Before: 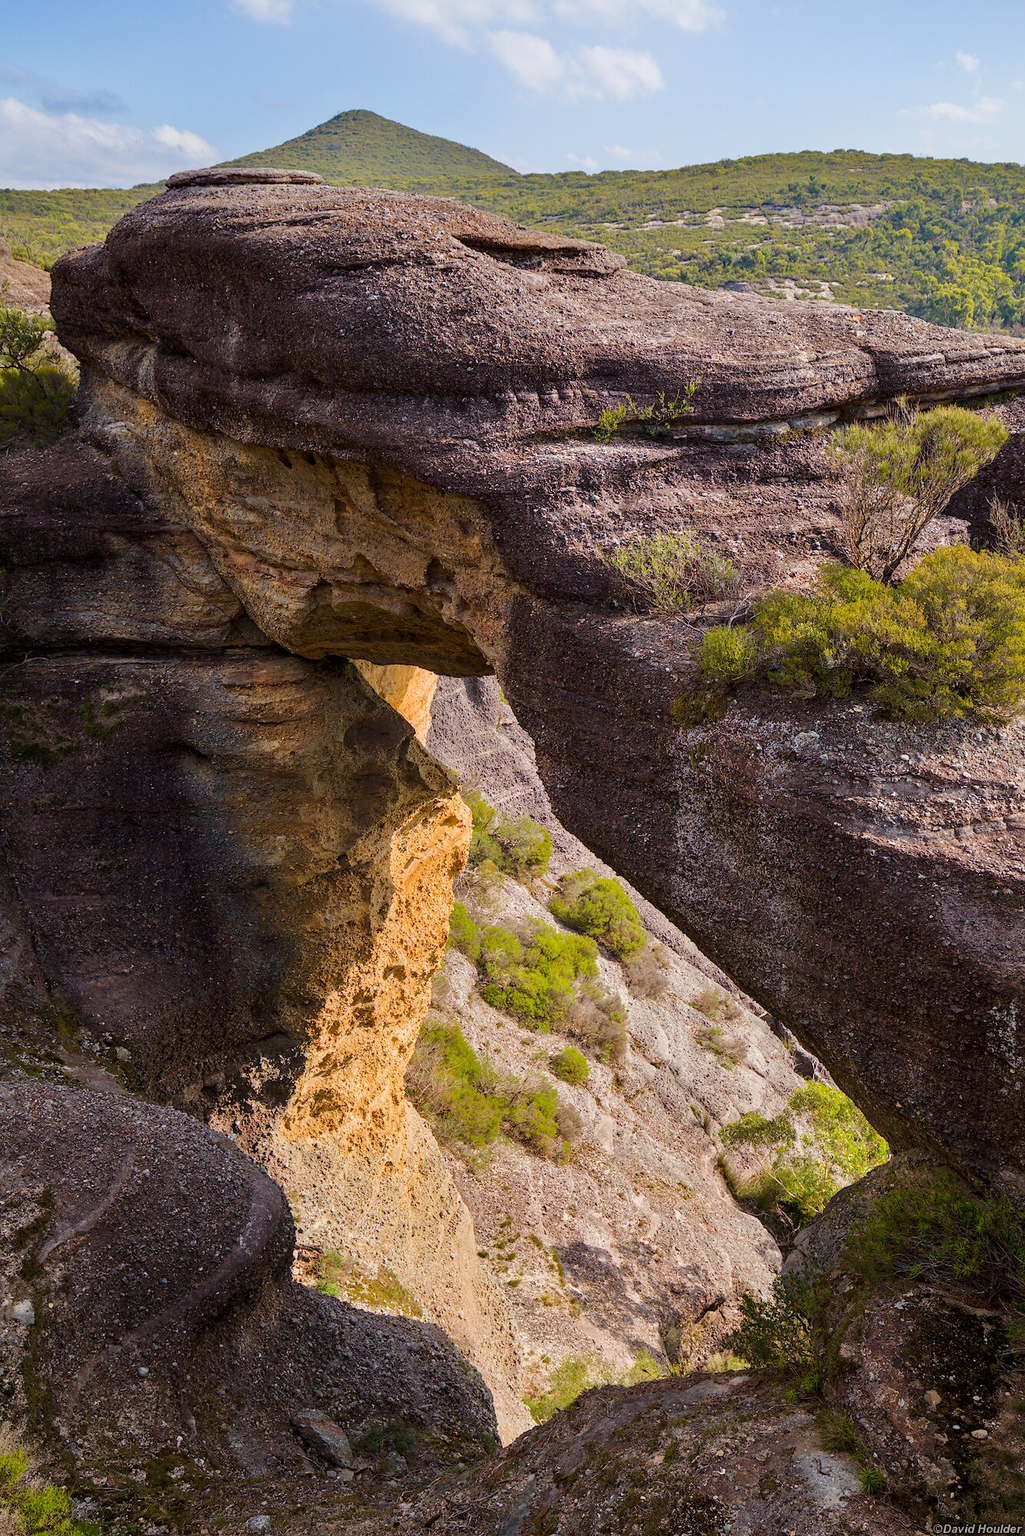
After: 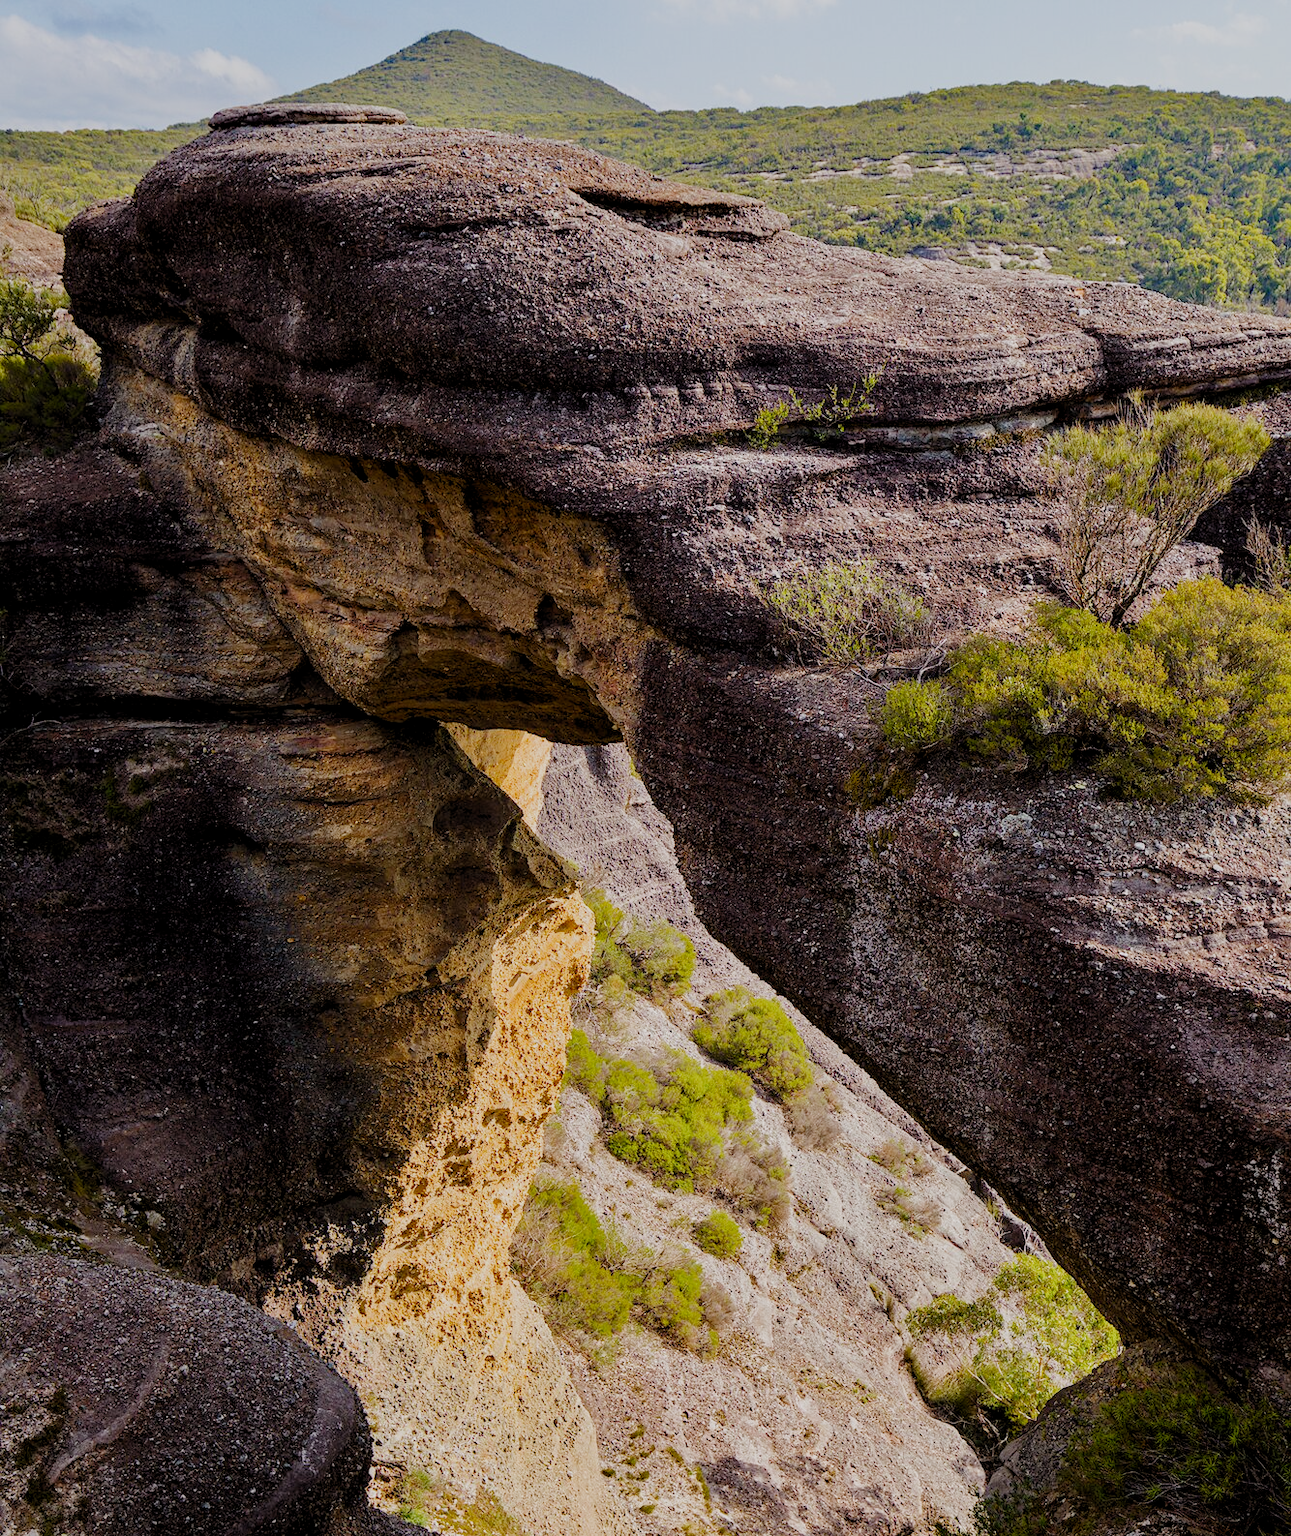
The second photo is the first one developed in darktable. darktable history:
levels: levels [0.016, 0.492, 0.969]
crop and rotate: top 5.649%, bottom 14.971%
filmic rgb: black relative exposure -7.65 EV, white relative exposure 4.56 EV, hardness 3.61, add noise in highlights 0.001, preserve chrominance no, color science v3 (2019), use custom middle-gray values true, contrast in highlights soft
